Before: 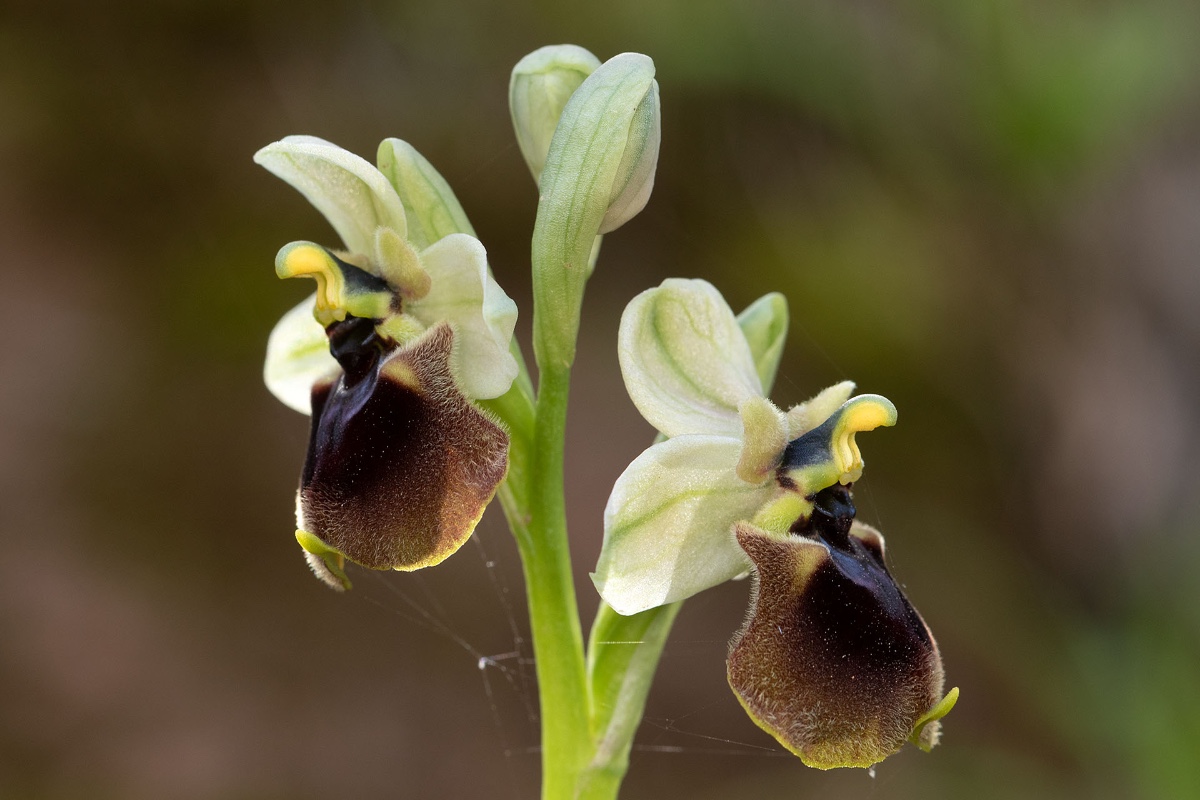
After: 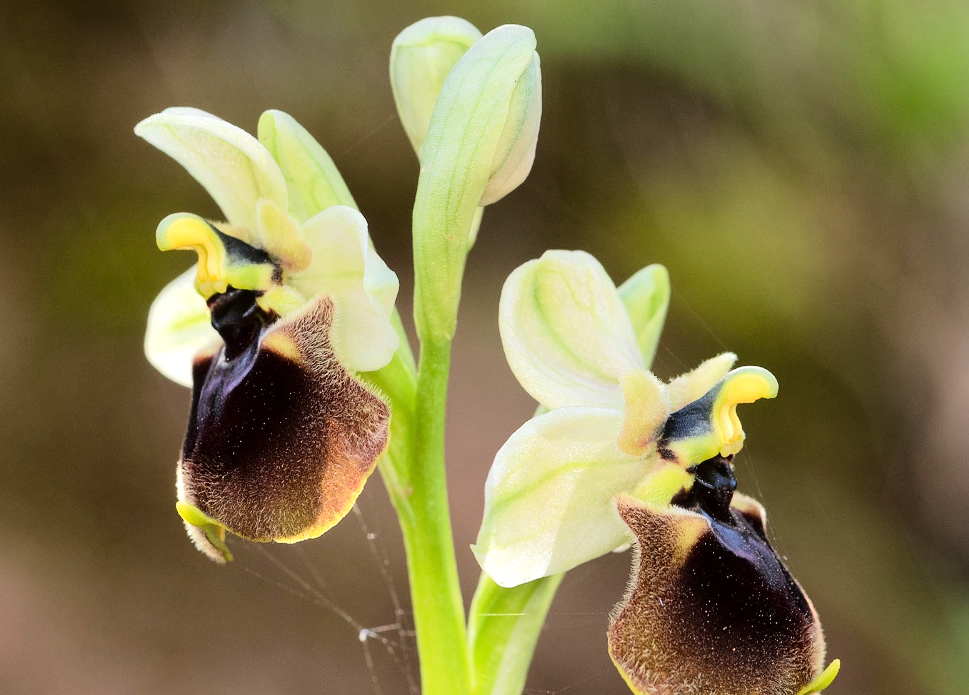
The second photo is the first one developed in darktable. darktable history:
tone equalizer: -7 EV 0.156 EV, -6 EV 0.604 EV, -5 EV 1.15 EV, -4 EV 1.3 EV, -3 EV 1.18 EV, -2 EV 0.6 EV, -1 EV 0.163 EV, edges refinement/feathering 500, mask exposure compensation -1.57 EV, preserve details no
crop: left 9.971%, top 3.565%, right 9.258%, bottom 9.505%
